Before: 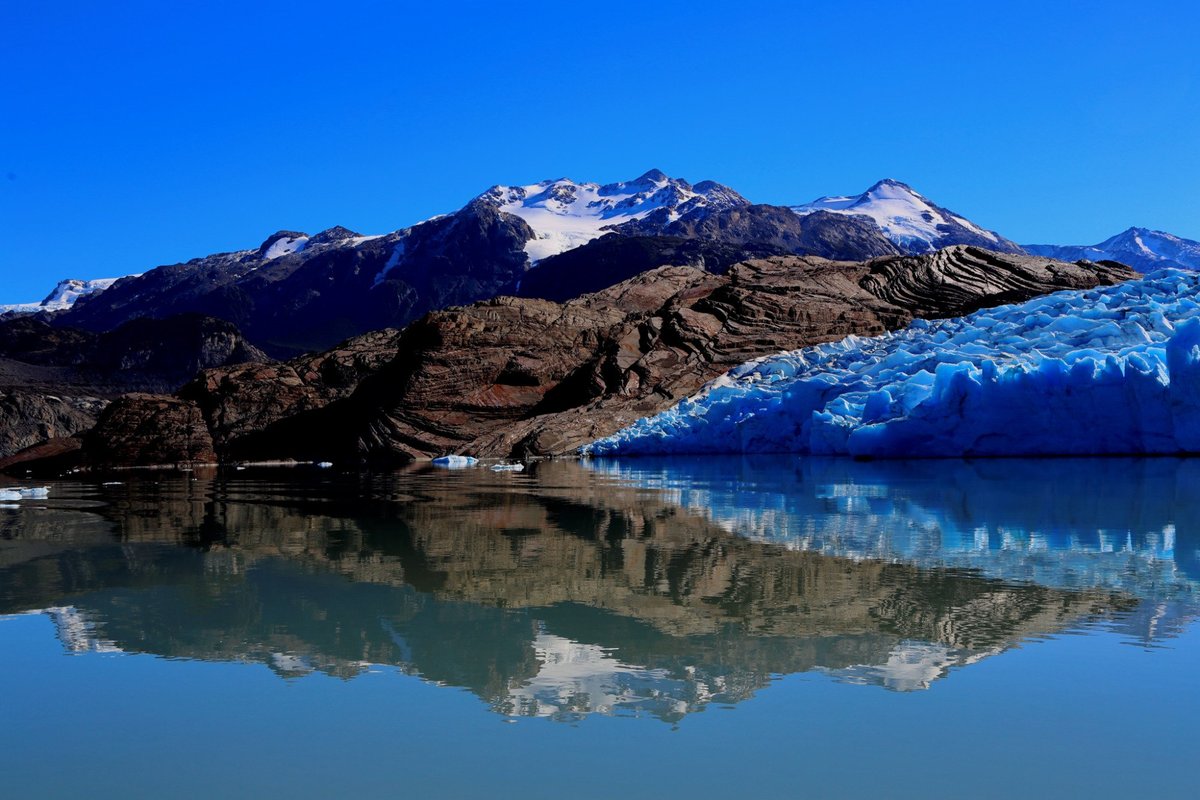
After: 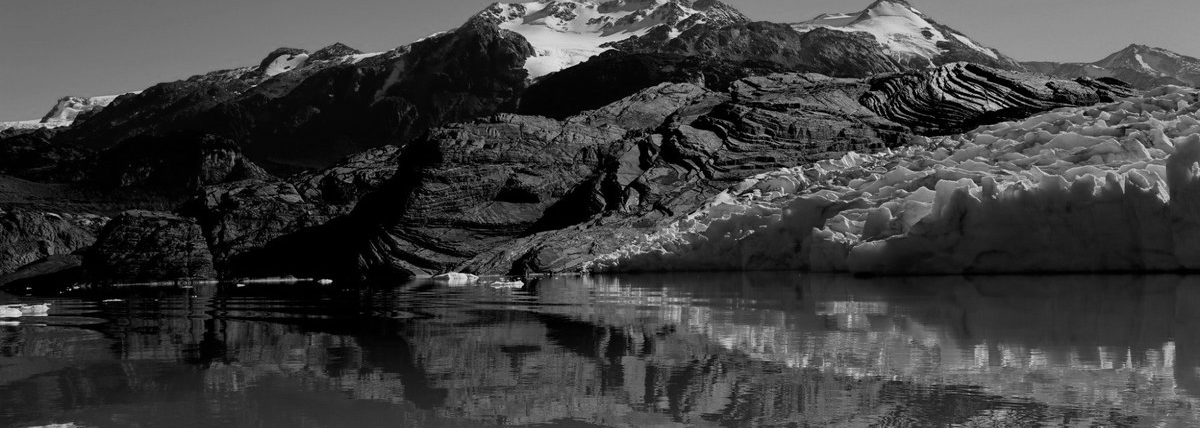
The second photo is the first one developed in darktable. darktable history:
monochrome: a -4.13, b 5.16, size 1
exposure: compensate highlight preservation false
crop and rotate: top 23.043%, bottom 23.437%
